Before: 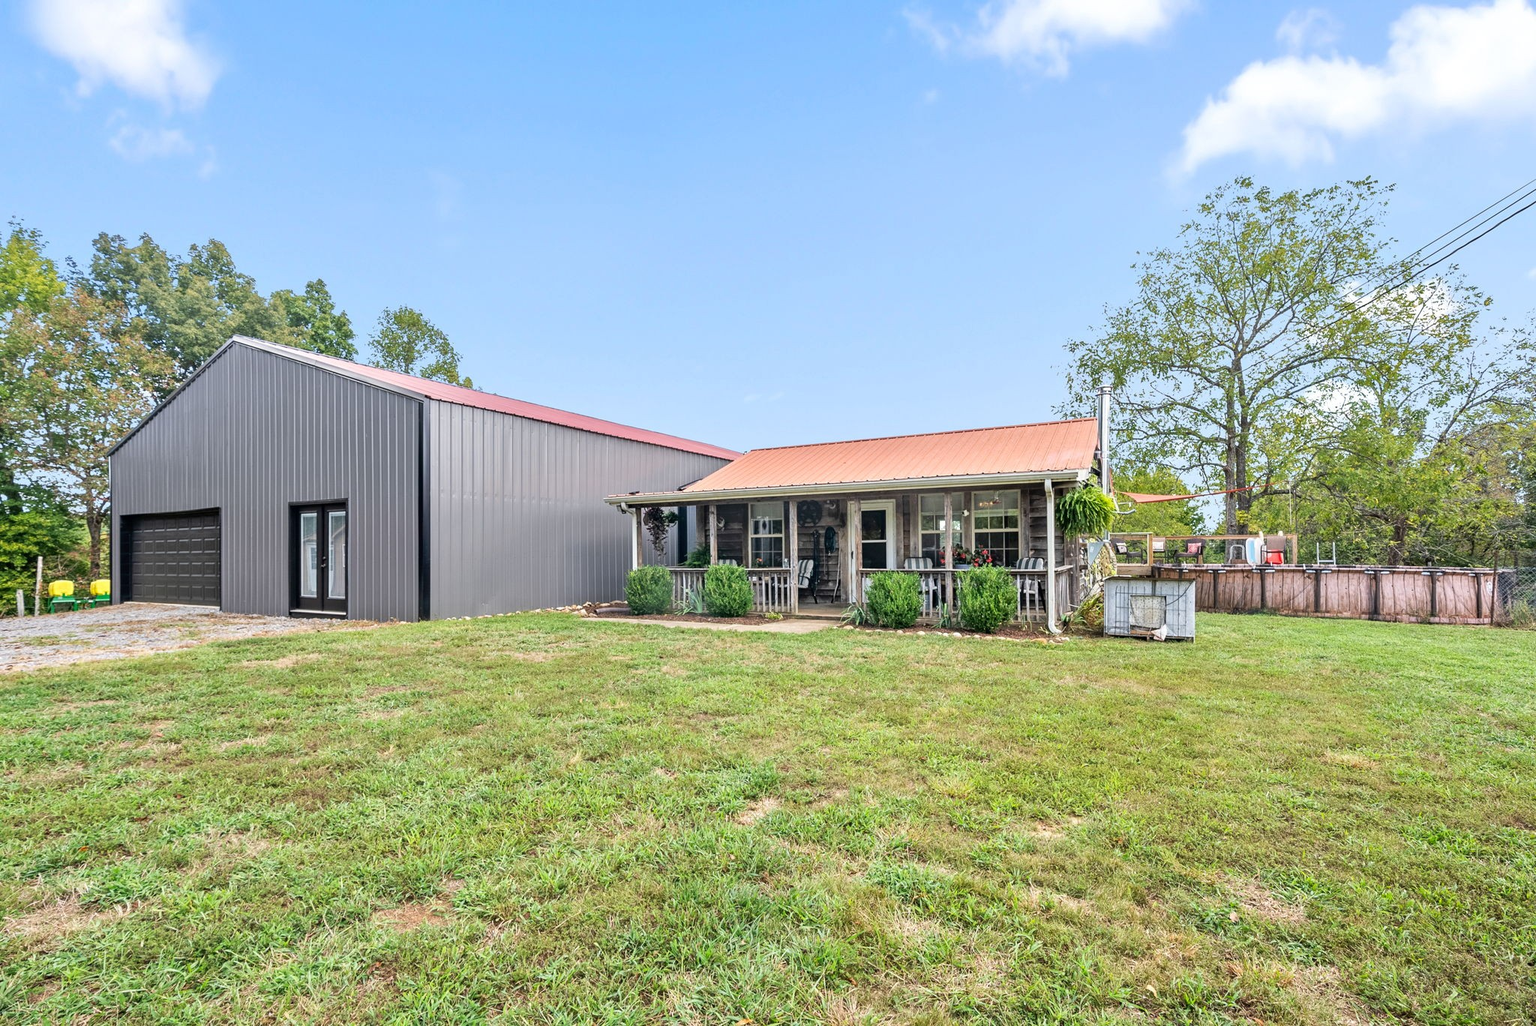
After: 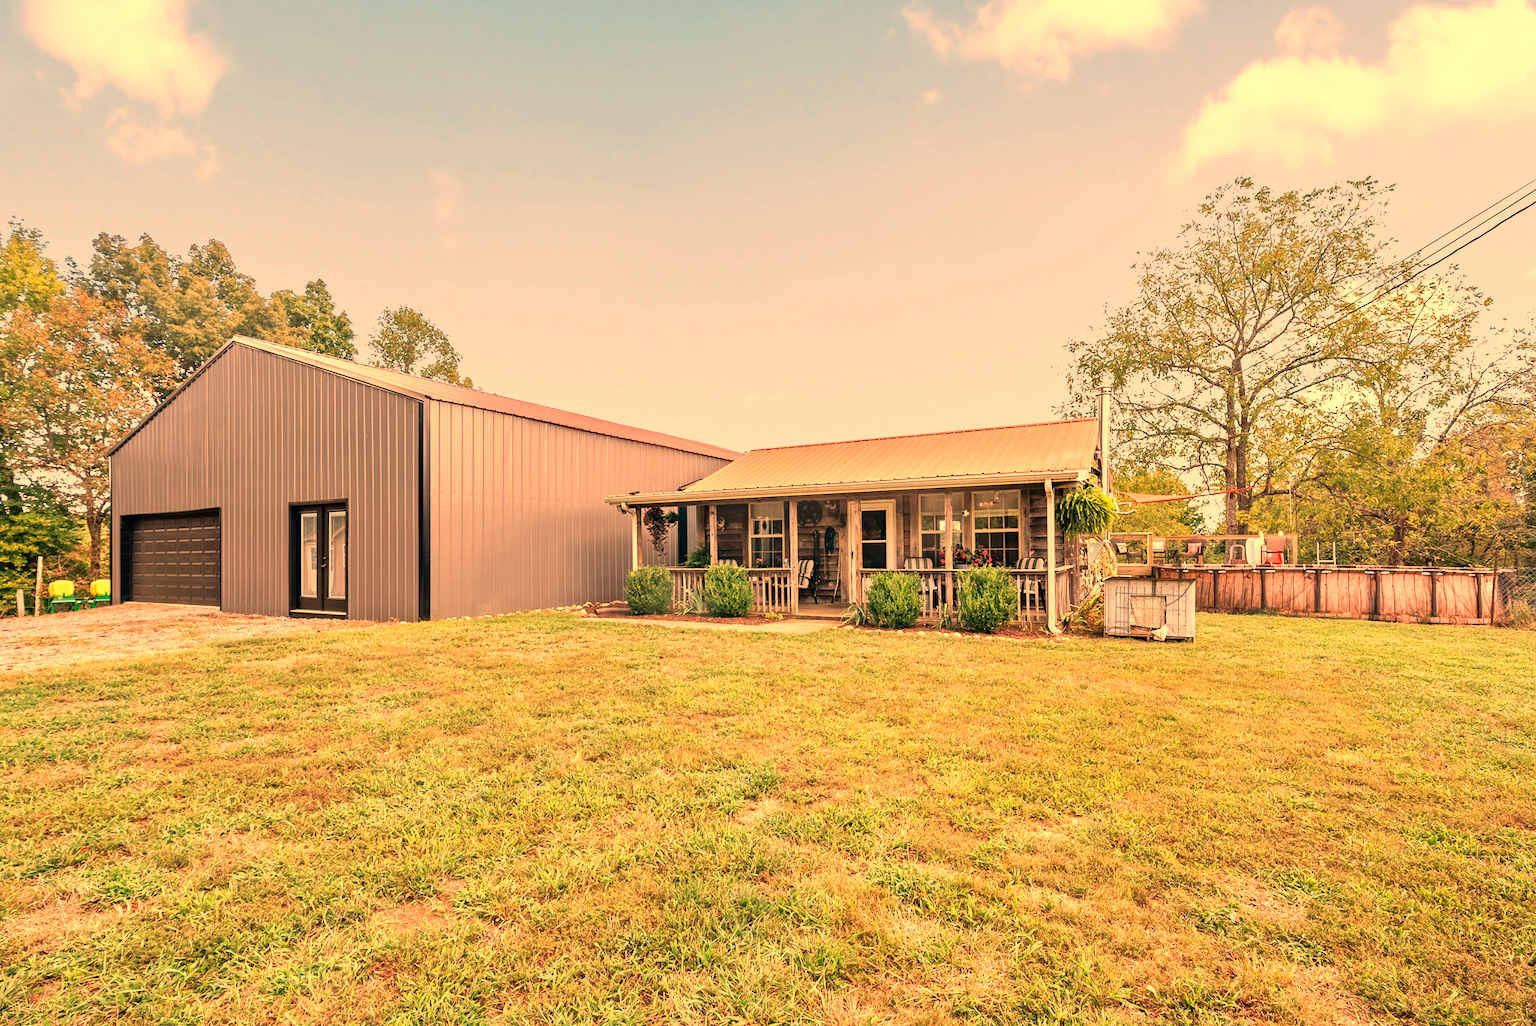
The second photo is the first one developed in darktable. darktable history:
white balance: red 1.467, blue 0.684
